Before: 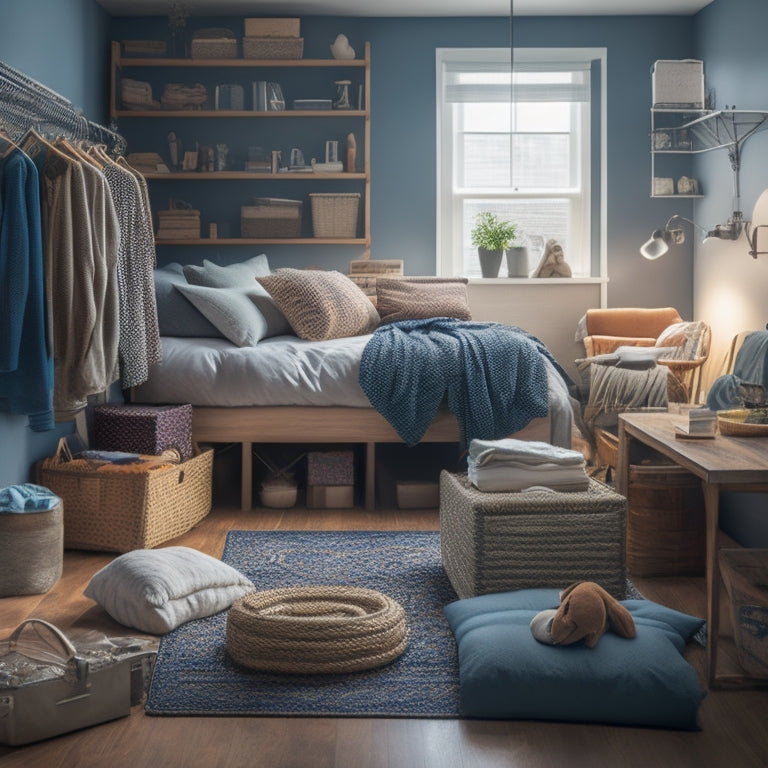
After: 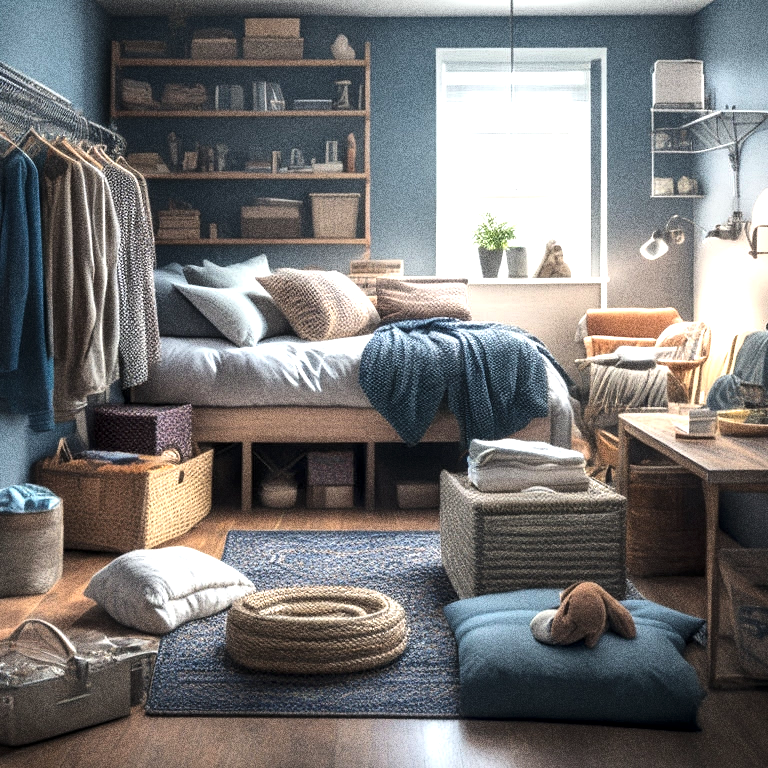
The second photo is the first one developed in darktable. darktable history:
exposure: black level correction 0, exposure 1 EV, compensate exposure bias true, compensate highlight preservation false
levels: levels [0.029, 0.545, 0.971]
local contrast: mode bilateral grid, contrast 20, coarseness 100, detail 150%, midtone range 0.2
grain: coarseness 10.62 ISO, strength 55.56%
